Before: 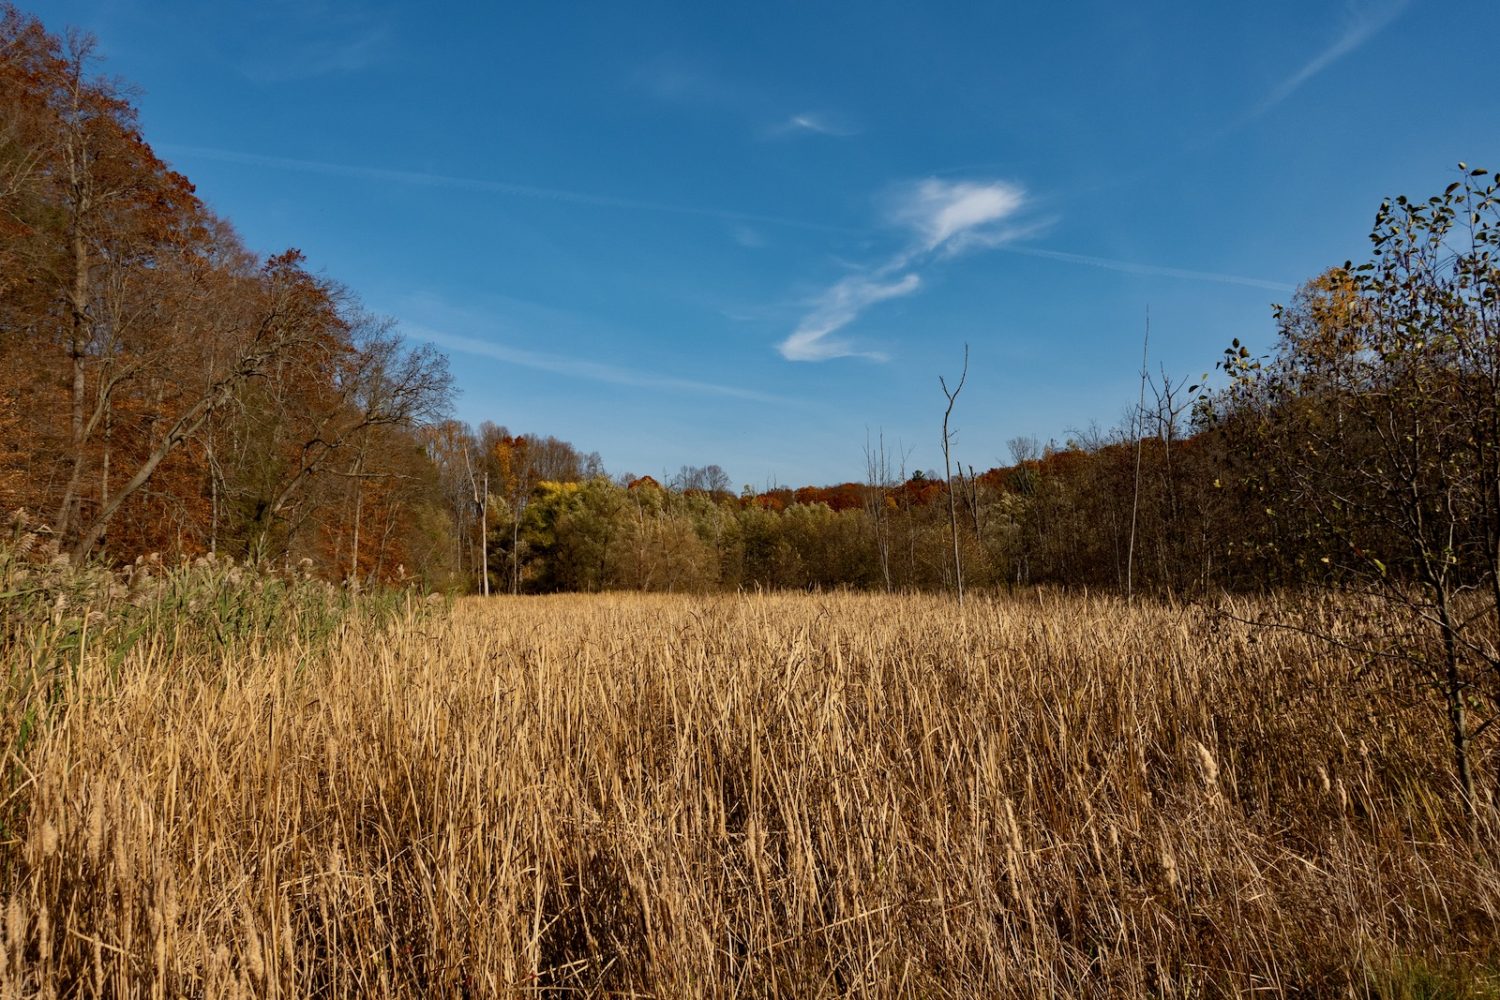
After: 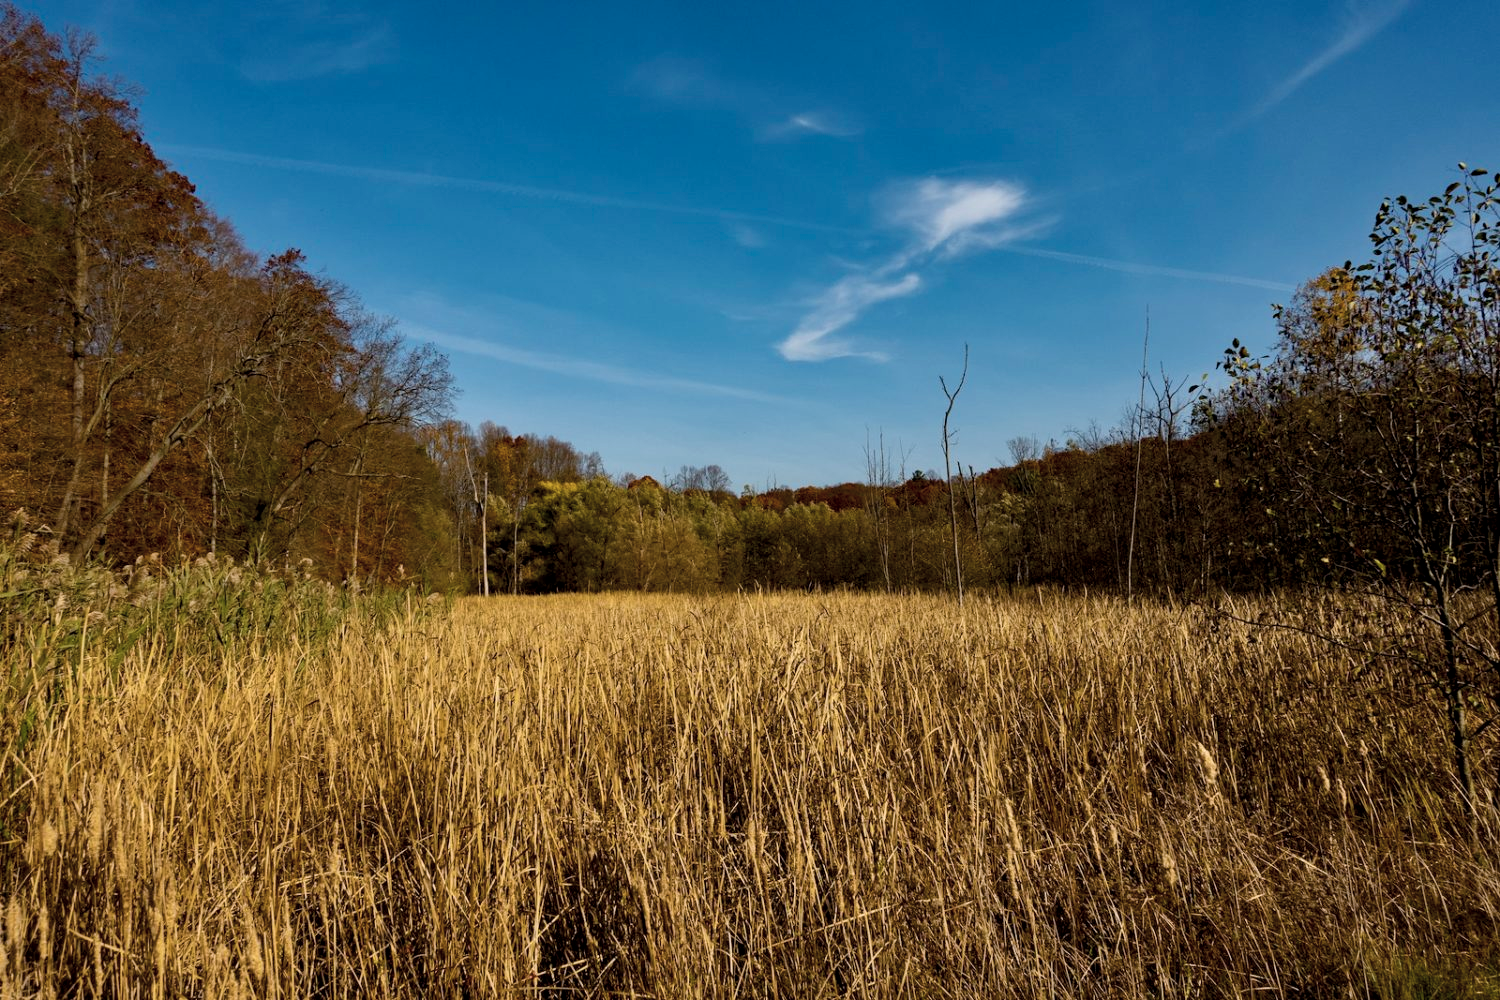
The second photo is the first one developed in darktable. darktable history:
contrast brightness saturation: contrast 0.096, saturation -0.352
color balance rgb: linear chroma grading › global chroma 14.954%, perceptual saturation grading › global saturation 29.921%, global vibrance 23.434%
